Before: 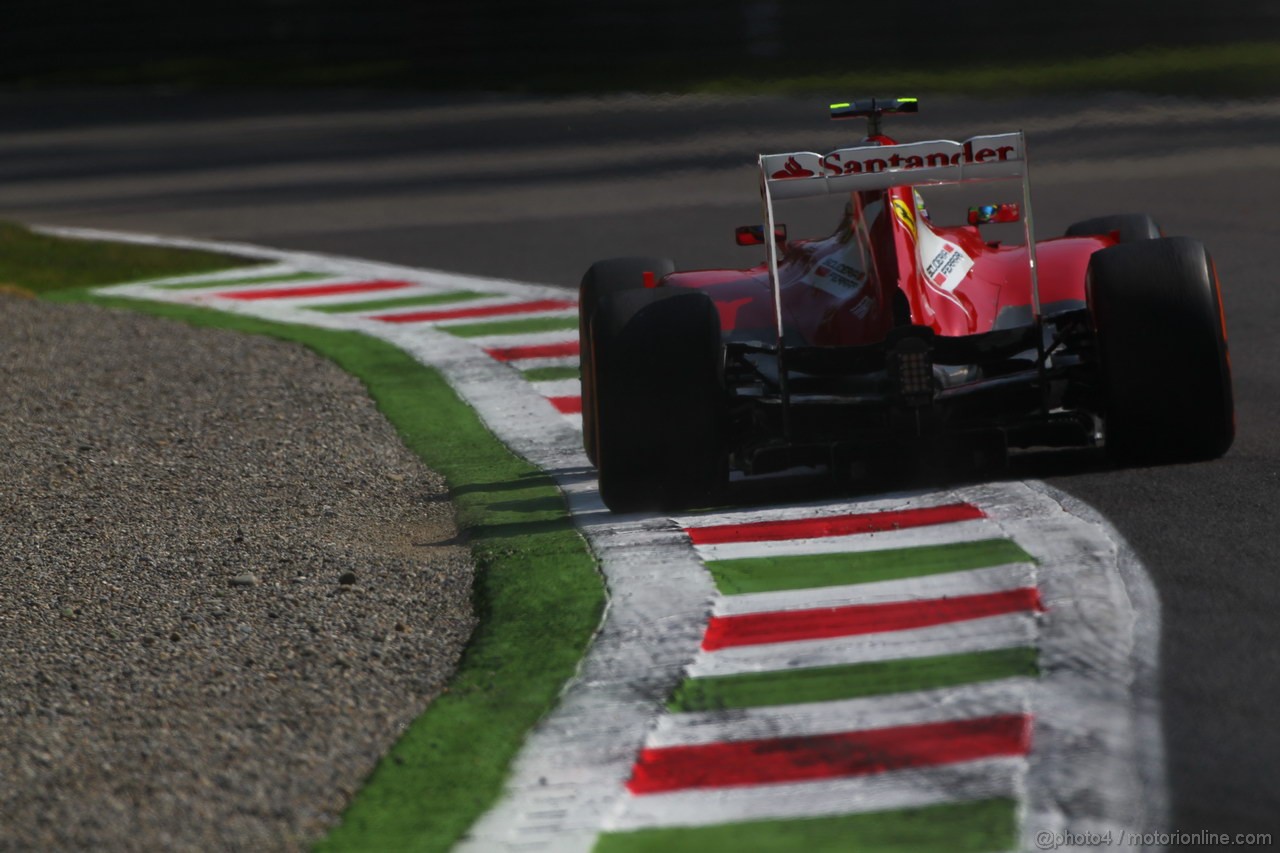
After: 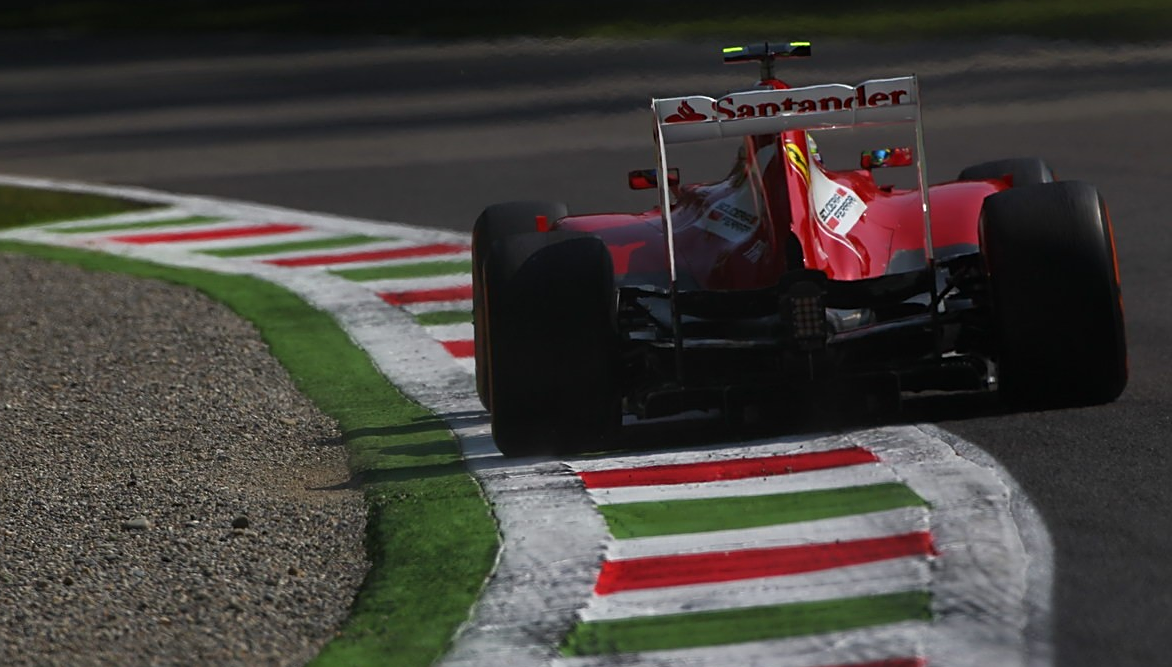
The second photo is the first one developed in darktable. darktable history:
sharpen: on, module defaults
crop: left 8.365%, top 6.565%, bottom 15.237%
